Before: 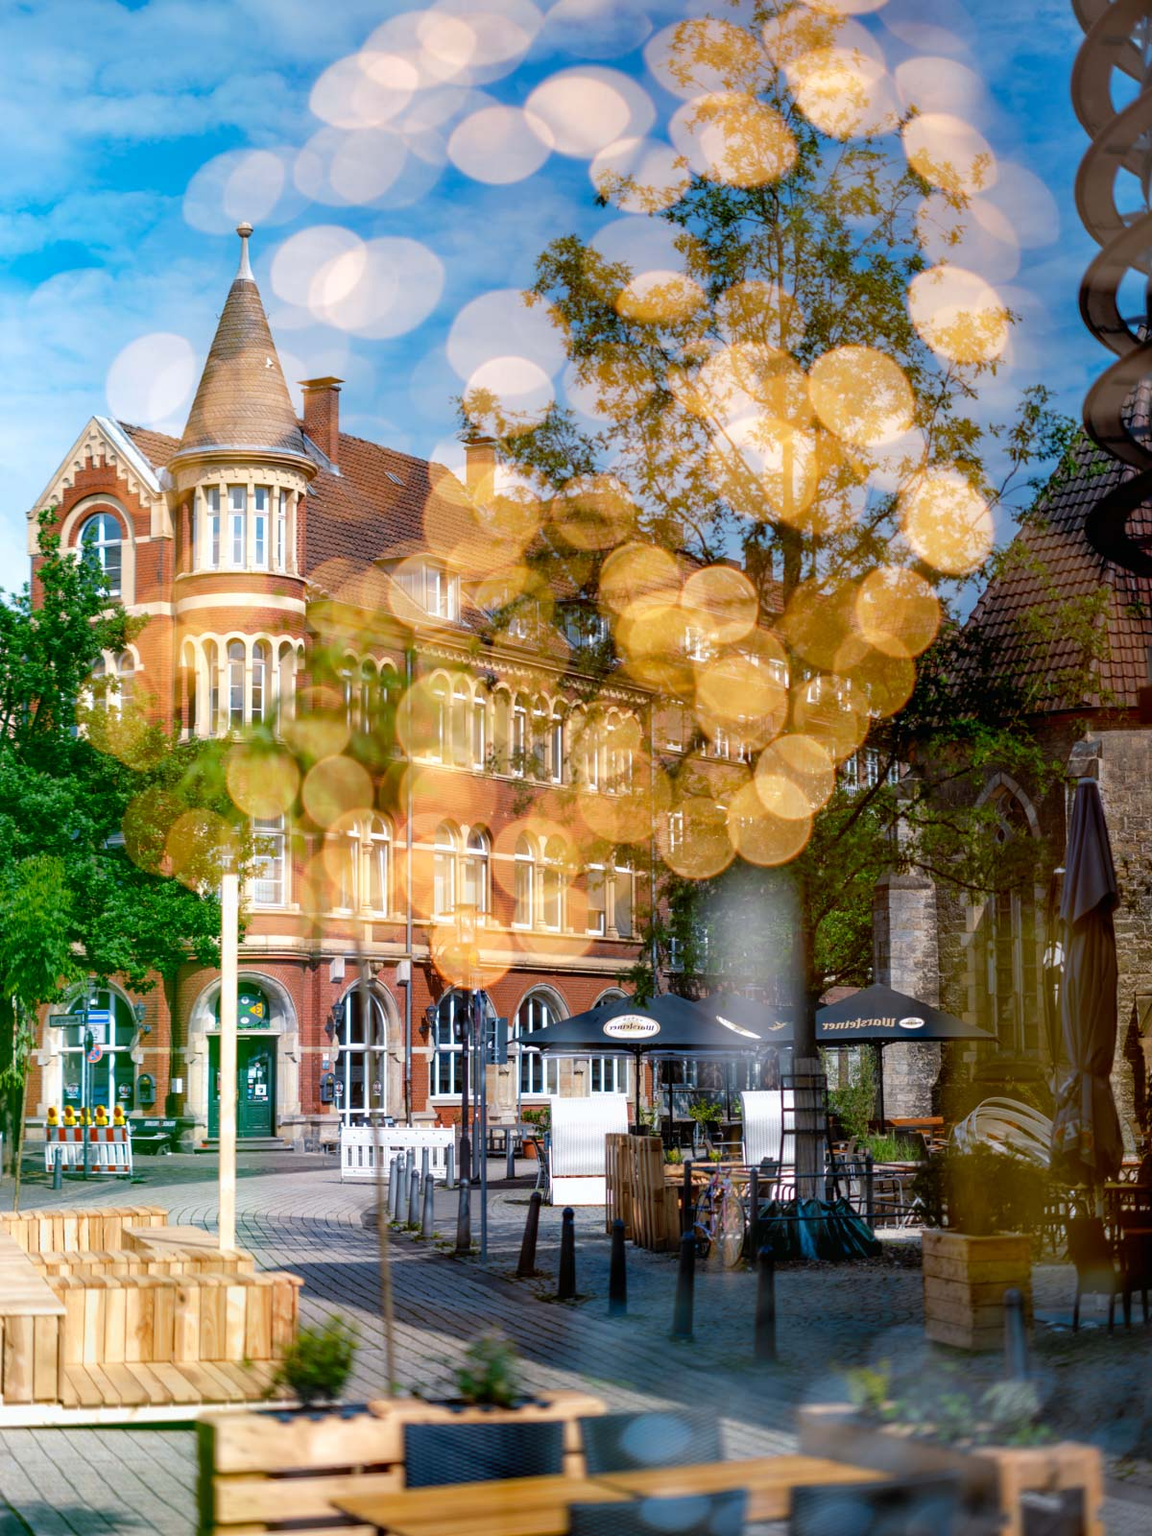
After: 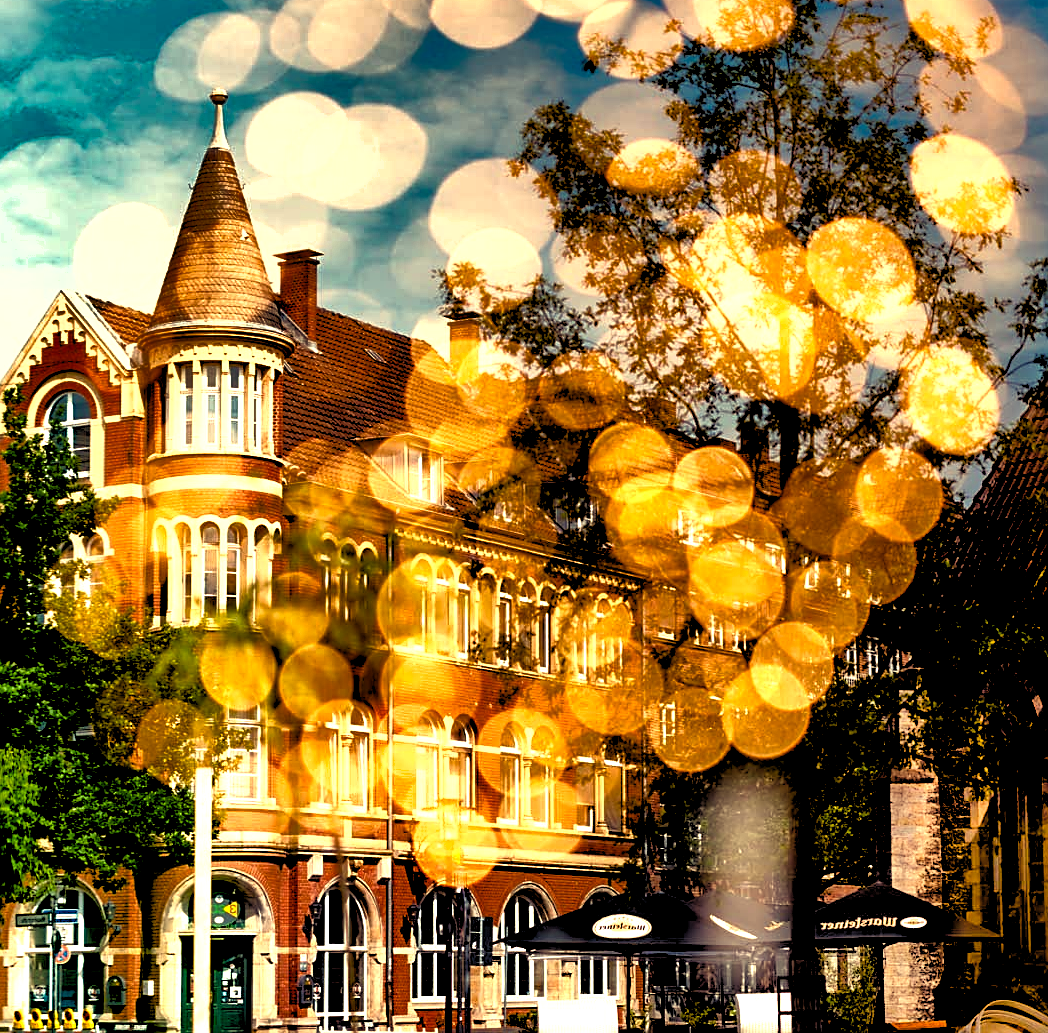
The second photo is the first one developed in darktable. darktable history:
color balance rgb: shadows lift › luminance -21.66%, shadows lift › chroma 8.98%, shadows lift › hue 283.37°, power › chroma 1.55%, power › hue 25.59°, highlights gain › luminance 6.08%, highlights gain › chroma 2.55%, highlights gain › hue 90°, global offset › luminance -0.87%, perceptual saturation grading › global saturation 27.49%, perceptual saturation grading › highlights -28.39%, perceptual saturation grading › mid-tones 15.22%, perceptual saturation grading › shadows 33.98%, perceptual brilliance grading › highlights 10%, perceptual brilliance grading › mid-tones 5%
crop: left 3.015%, top 8.969%, right 9.647%, bottom 26.457%
rgb levels: levels [[0.029, 0.461, 0.922], [0, 0.5, 1], [0, 0.5, 1]]
exposure: black level correction 0.007, exposure 0.159 EV, compensate highlight preservation false
sharpen: on, module defaults
white balance: red 1.138, green 0.996, blue 0.812
shadows and highlights: shadows 60, highlights -60.23, soften with gaussian
rgb curve: curves: ch0 [(0, 0) (0.415, 0.237) (1, 1)]
